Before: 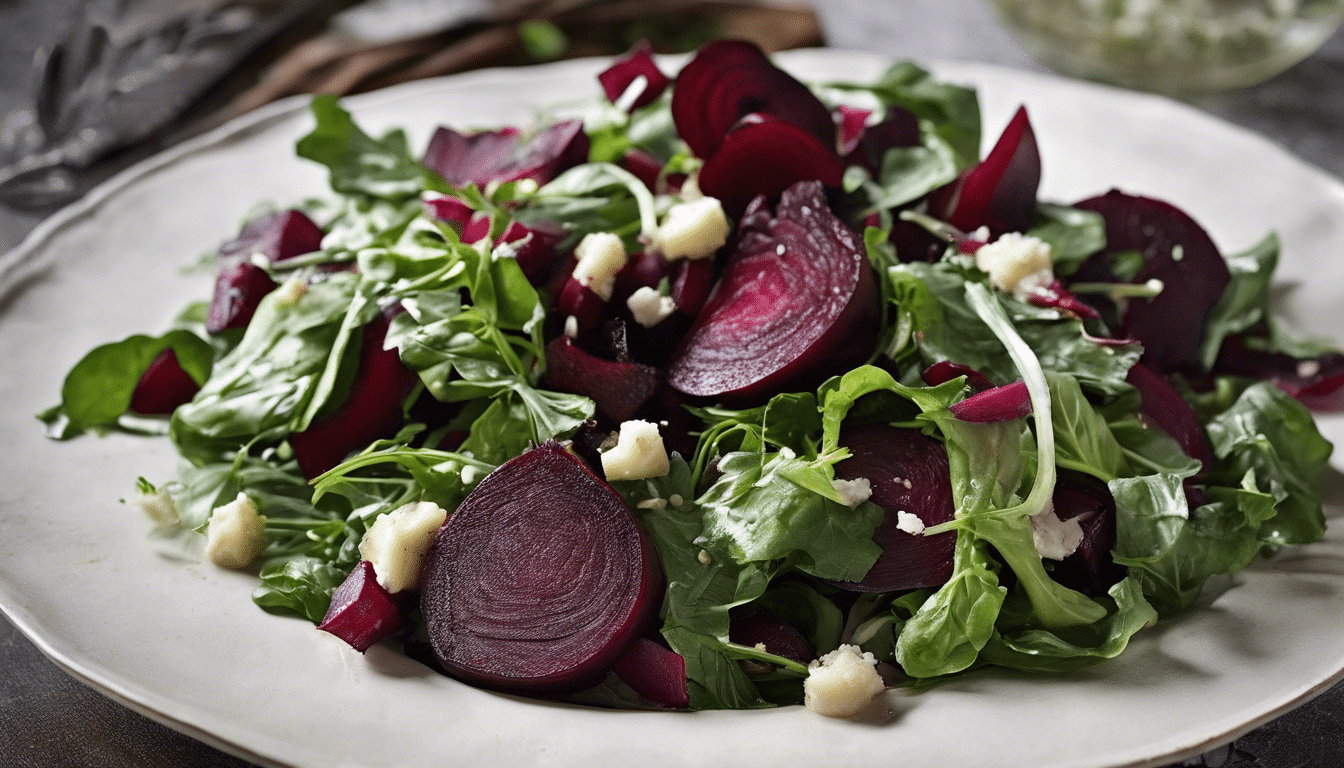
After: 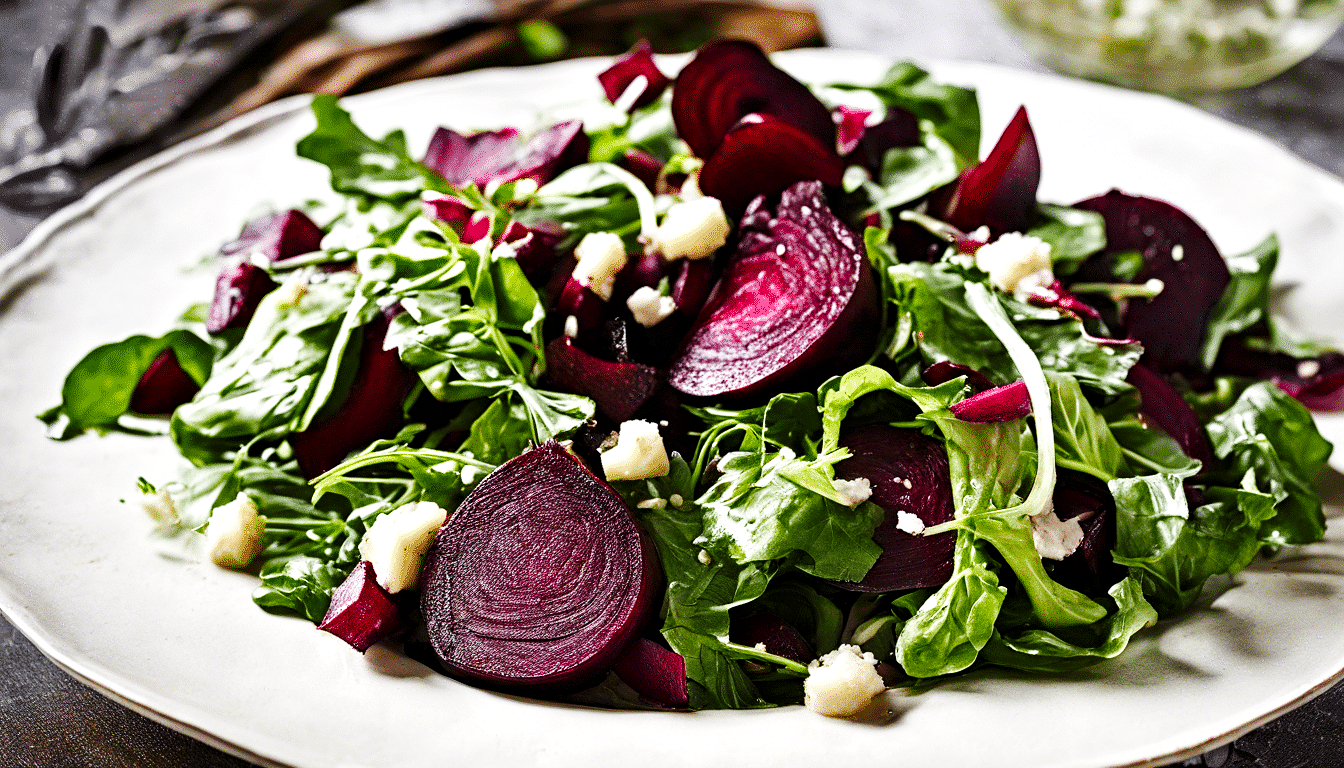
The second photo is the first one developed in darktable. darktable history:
base curve: curves: ch0 [(0, 0) (0.032, 0.025) (0.121, 0.166) (0.206, 0.329) (0.605, 0.79) (1, 1)], preserve colors none
color balance rgb: perceptual saturation grading › global saturation 25%, perceptual saturation grading › highlights -50%, perceptual saturation grading › shadows 30%, perceptual brilliance grading › global brilliance 12%, global vibrance 20%
contrast equalizer: octaves 7, y [[0.502, 0.517, 0.543, 0.576, 0.611, 0.631], [0.5 ×6], [0.5 ×6], [0 ×6], [0 ×6]]
